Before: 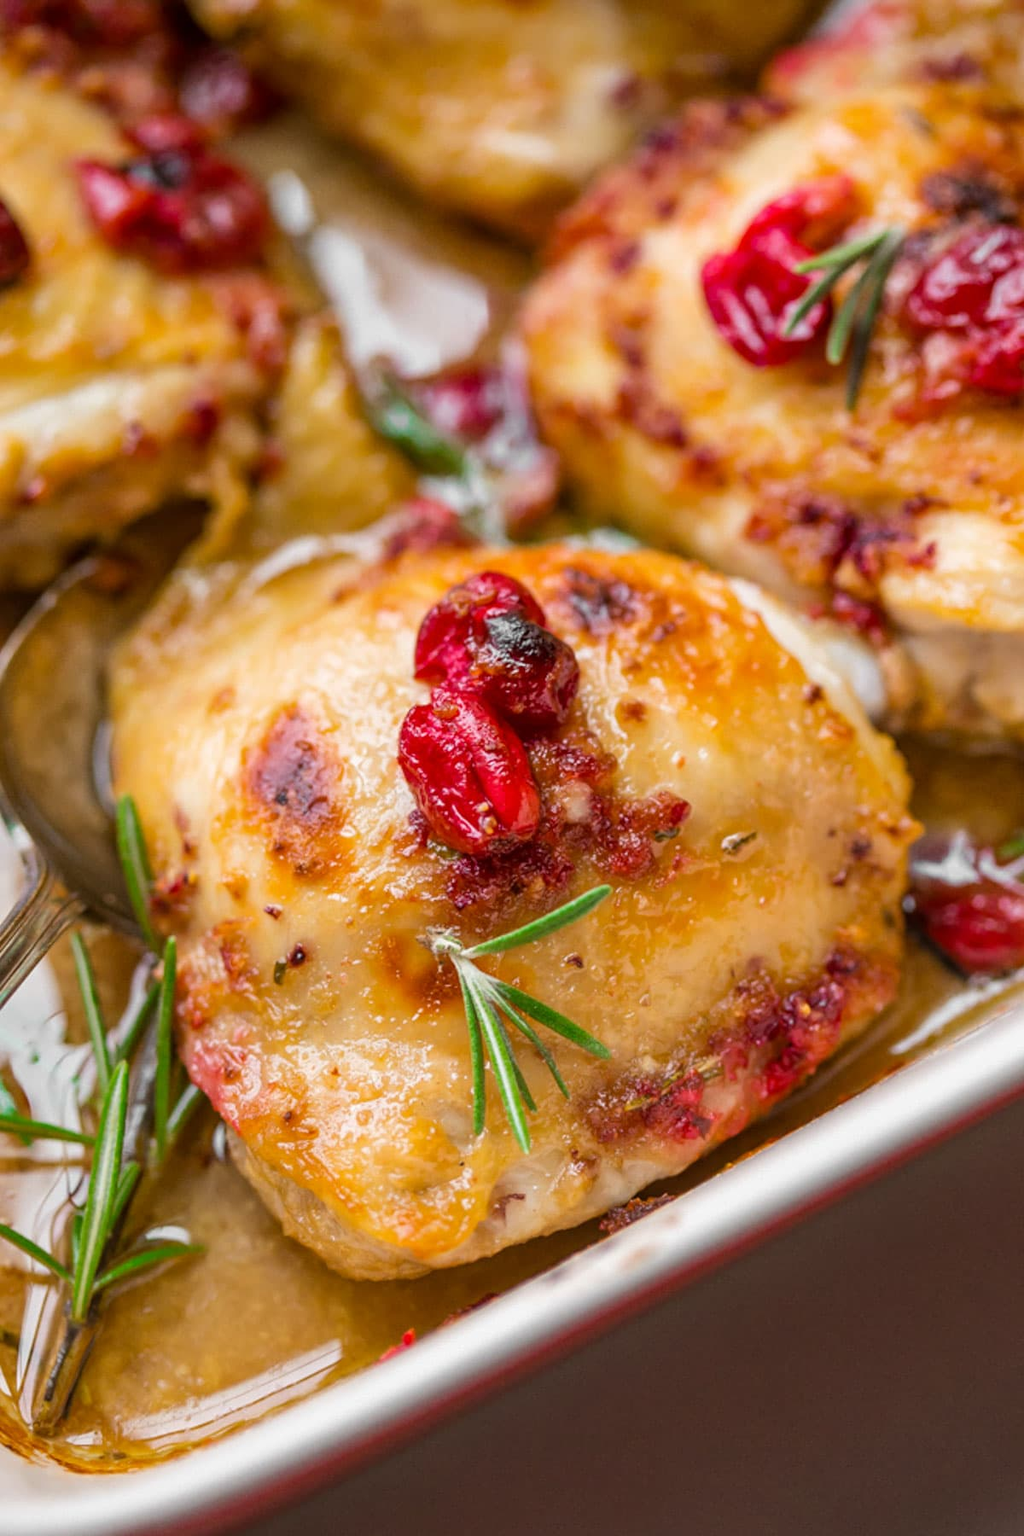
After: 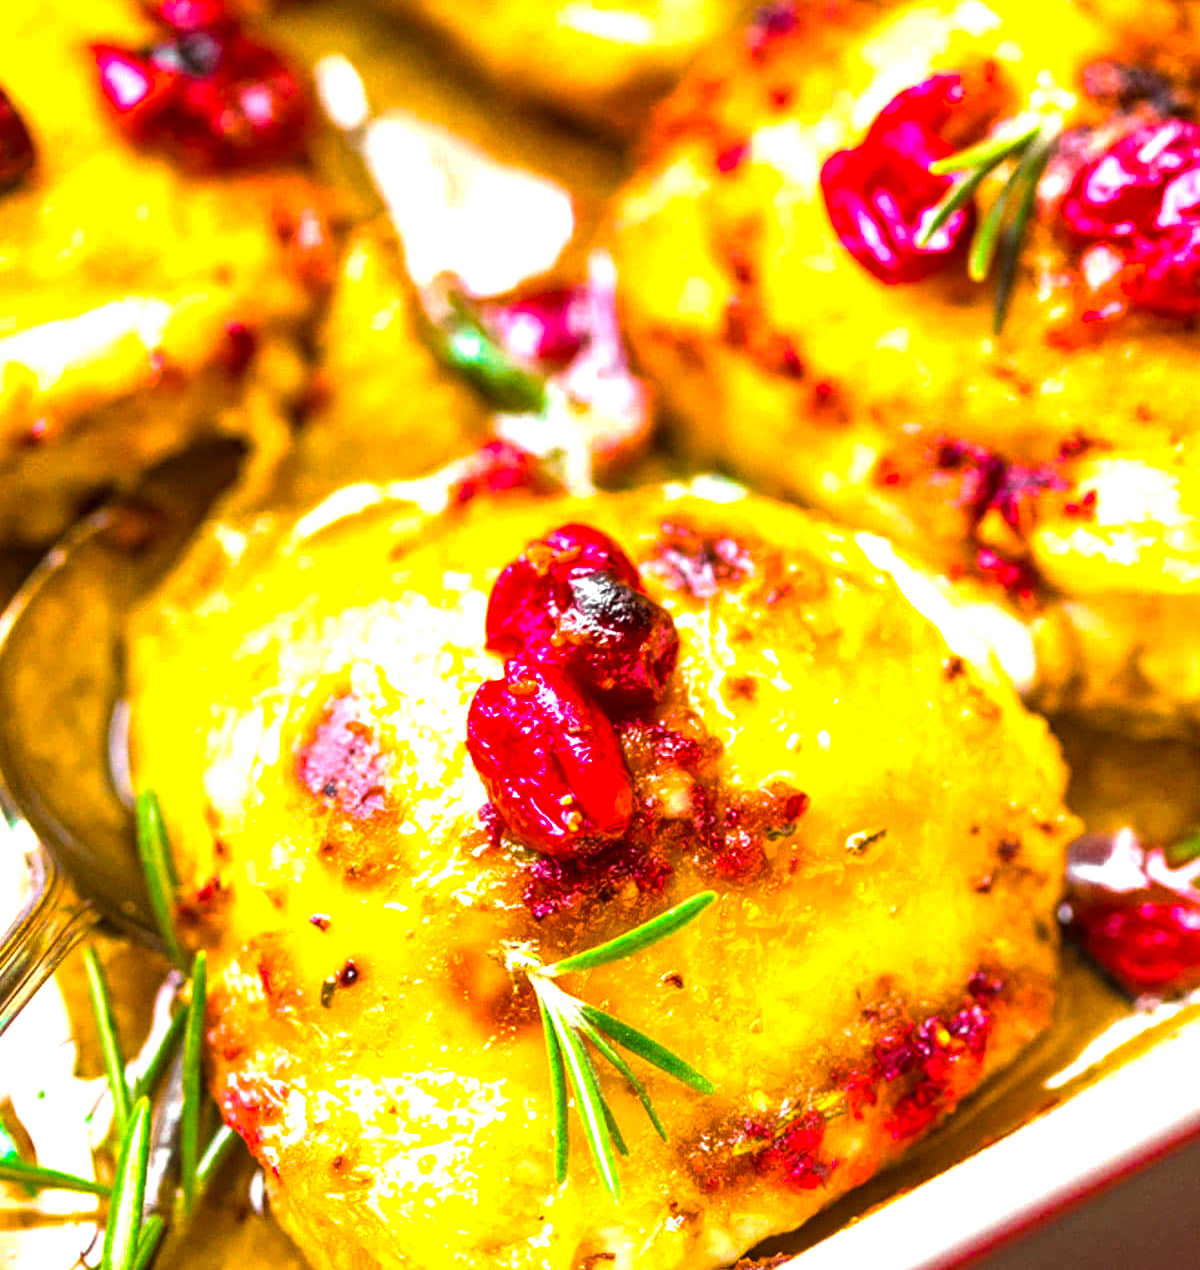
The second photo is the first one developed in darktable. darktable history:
local contrast: highlights 102%, shadows 101%, detail 120%, midtone range 0.2
crop and rotate: top 8.122%, bottom 21.294%
tone equalizer: edges refinement/feathering 500, mask exposure compensation -1.57 EV, preserve details no
color balance rgb: linear chroma grading › global chroma 8.758%, perceptual saturation grading › global saturation 59.319%, perceptual saturation grading › highlights 20.863%, perceptual saturation grading › shadows -49.166%, perceptual brilliance grading › global brilliance 14.294%, perceptual brilliance grading › shadows -34.331%, global vibrance 14.311%
exposure: black level correction 0, exposure 1.107 EV, compensate highlight preservation false
